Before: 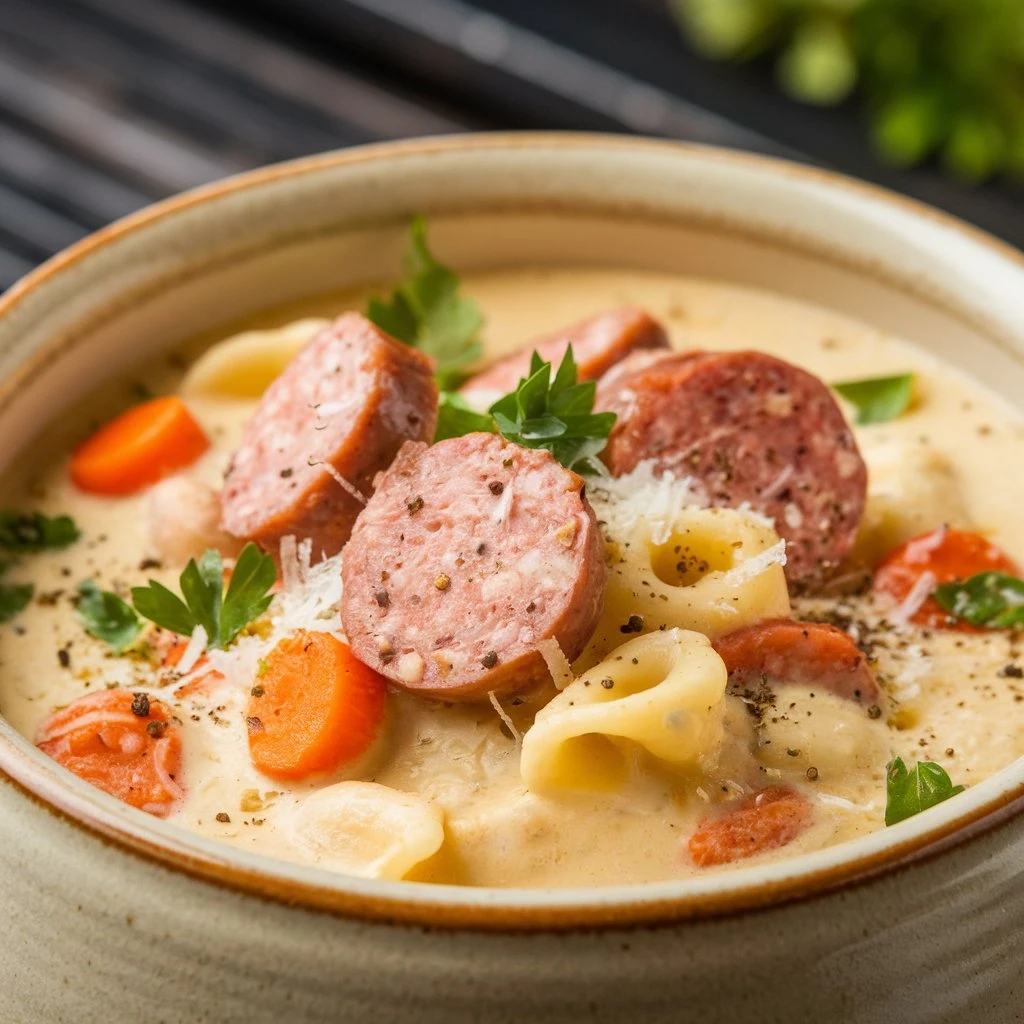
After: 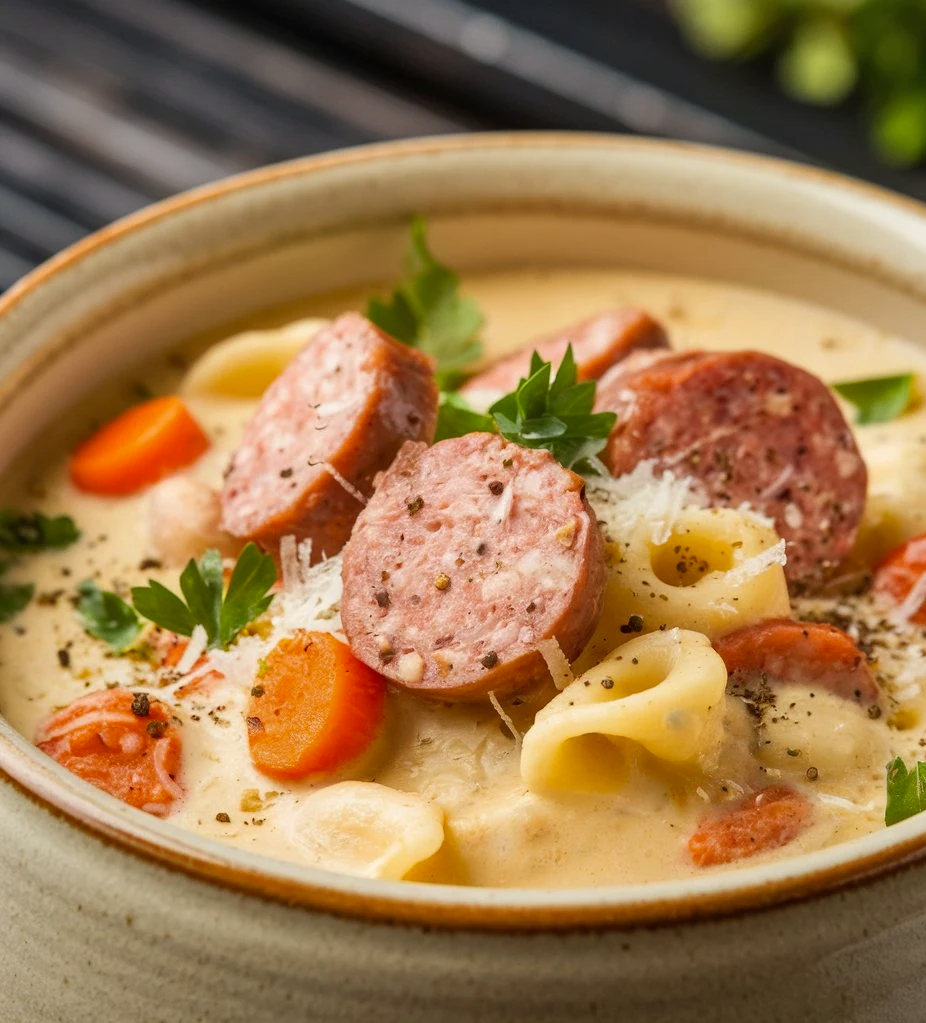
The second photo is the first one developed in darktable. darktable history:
shadows and highlights: shadows 40, highlights -54, highlights color adjustment 46%, low approximation 0.01, soften with gaussian
color correction: highlights b* 3
crop: right 9.509%, bottom 0.031%
